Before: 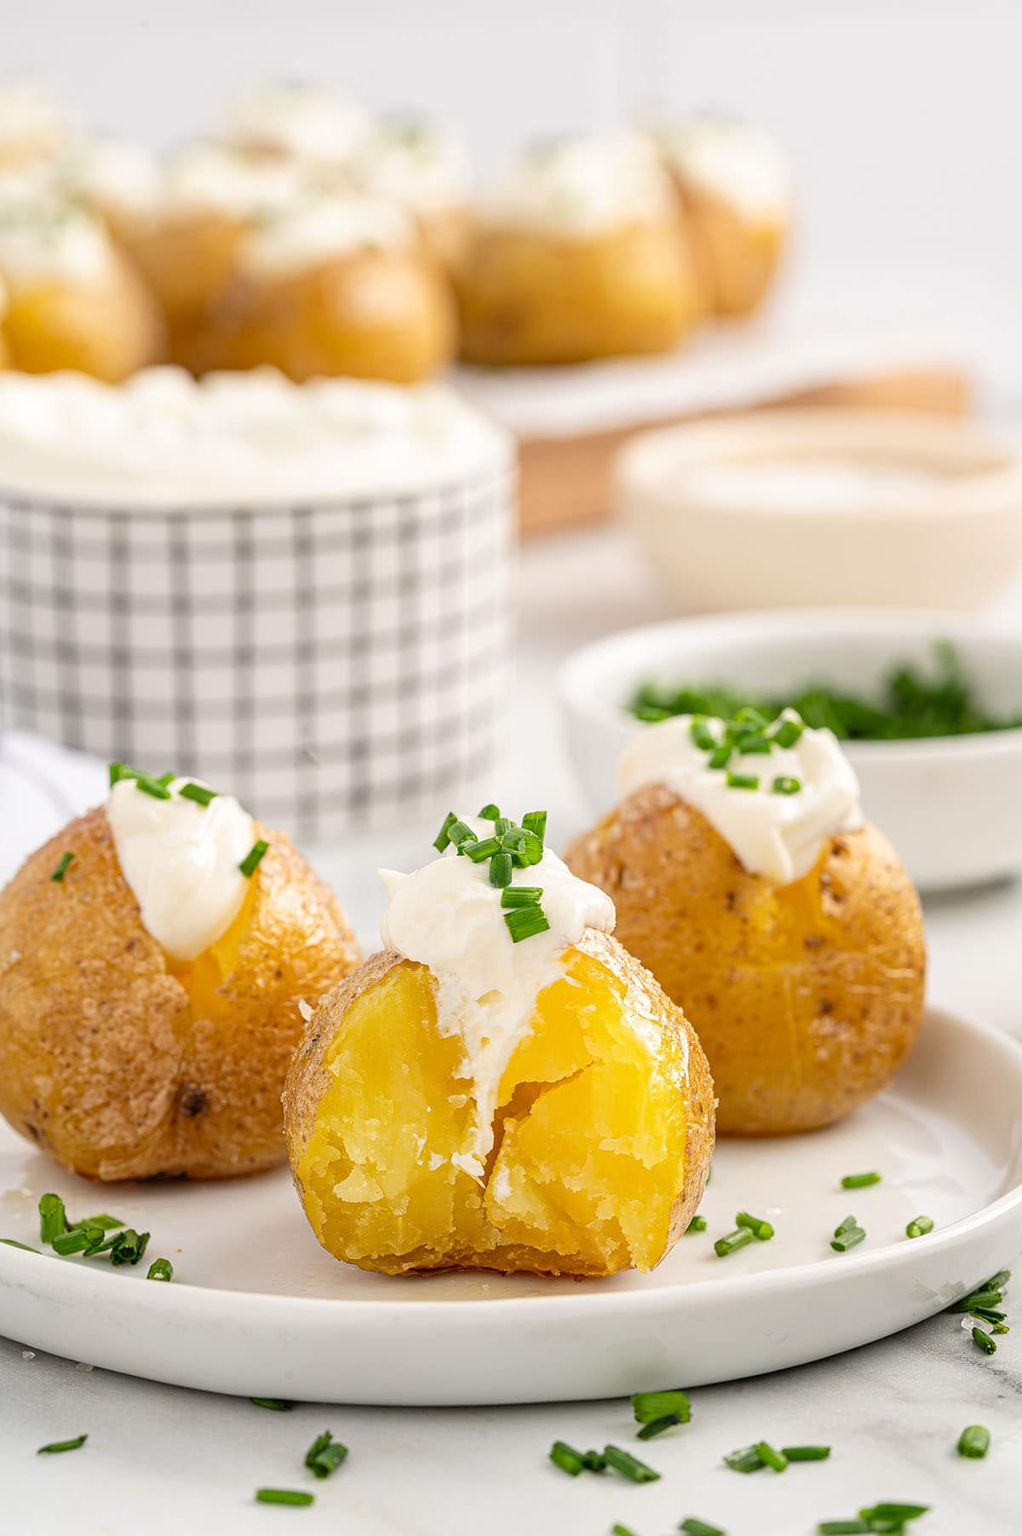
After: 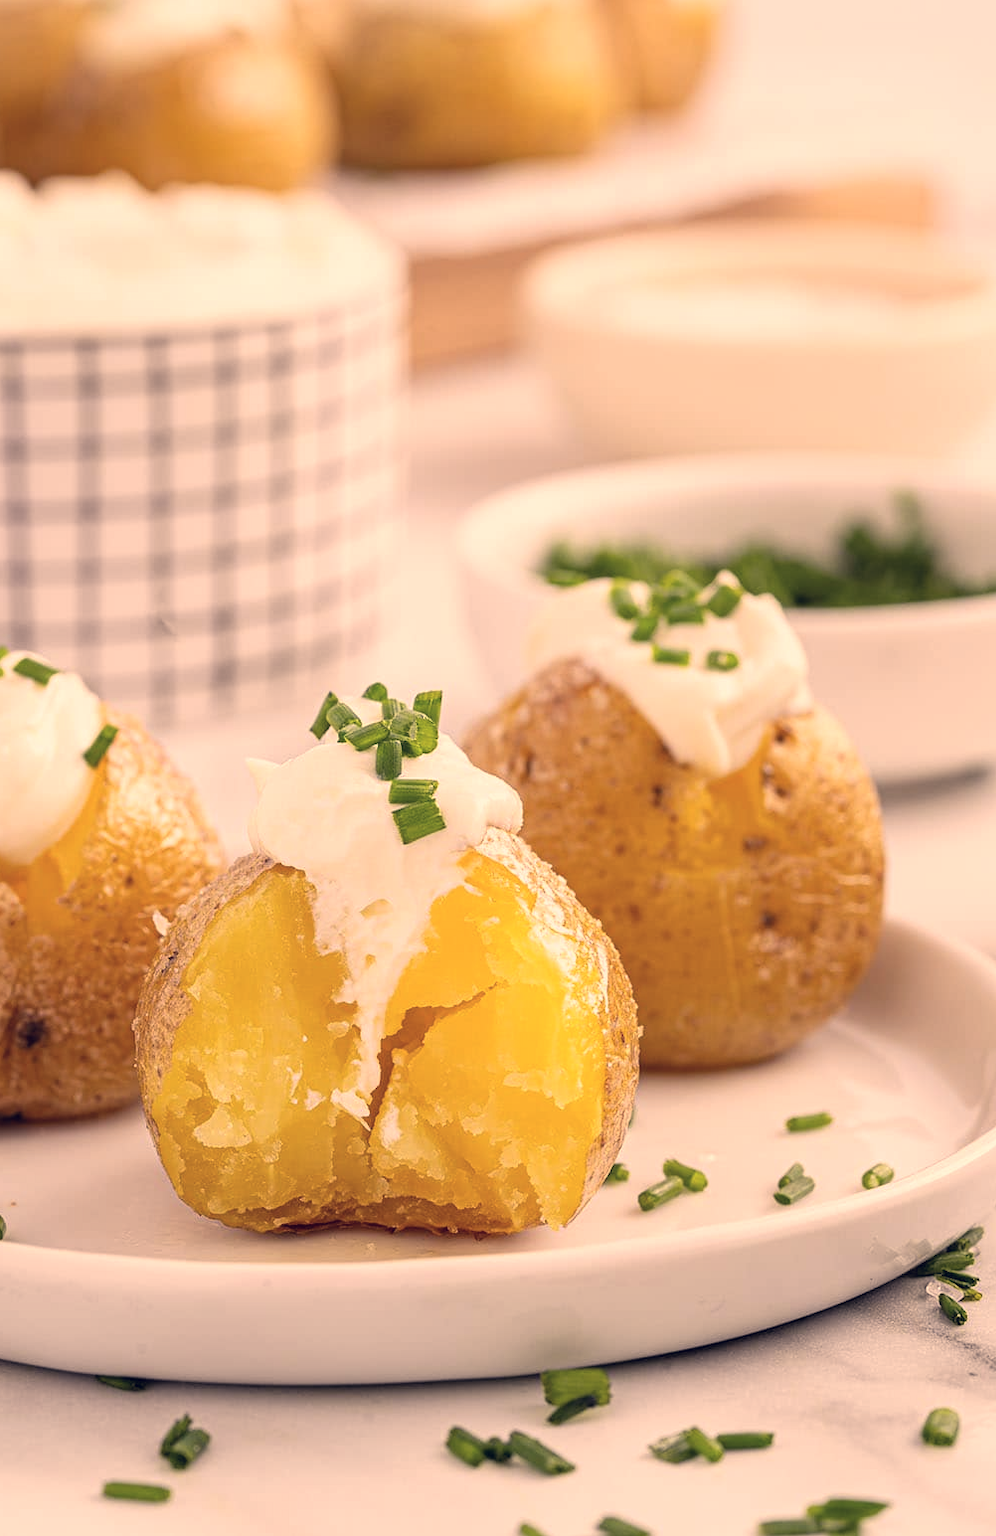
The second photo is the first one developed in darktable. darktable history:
crop: left 16.499%, top 14.322%
color correction: highlights a* 20.36, highlights b* 27.33, shadows a* 3.48, shadows b* -17.95, saturation 0.742
